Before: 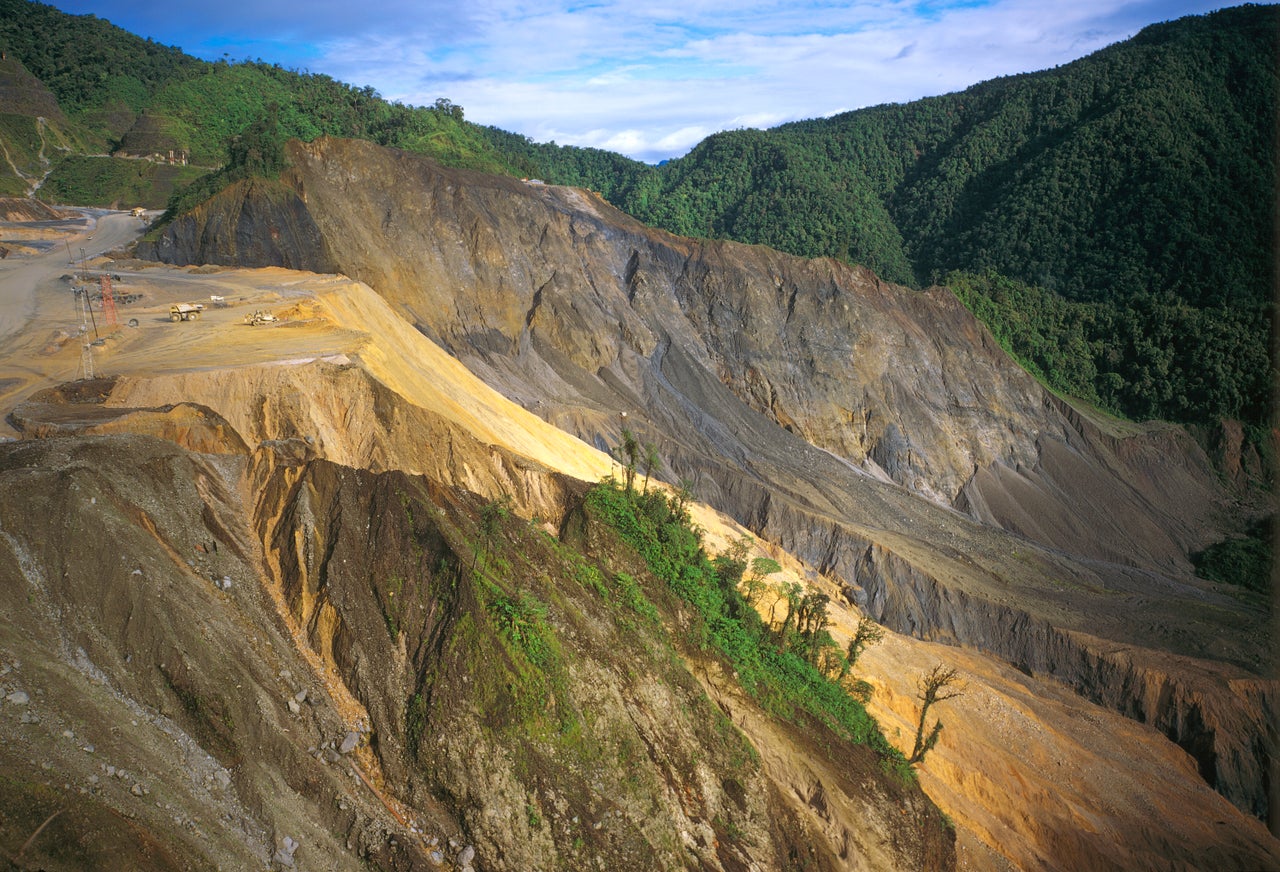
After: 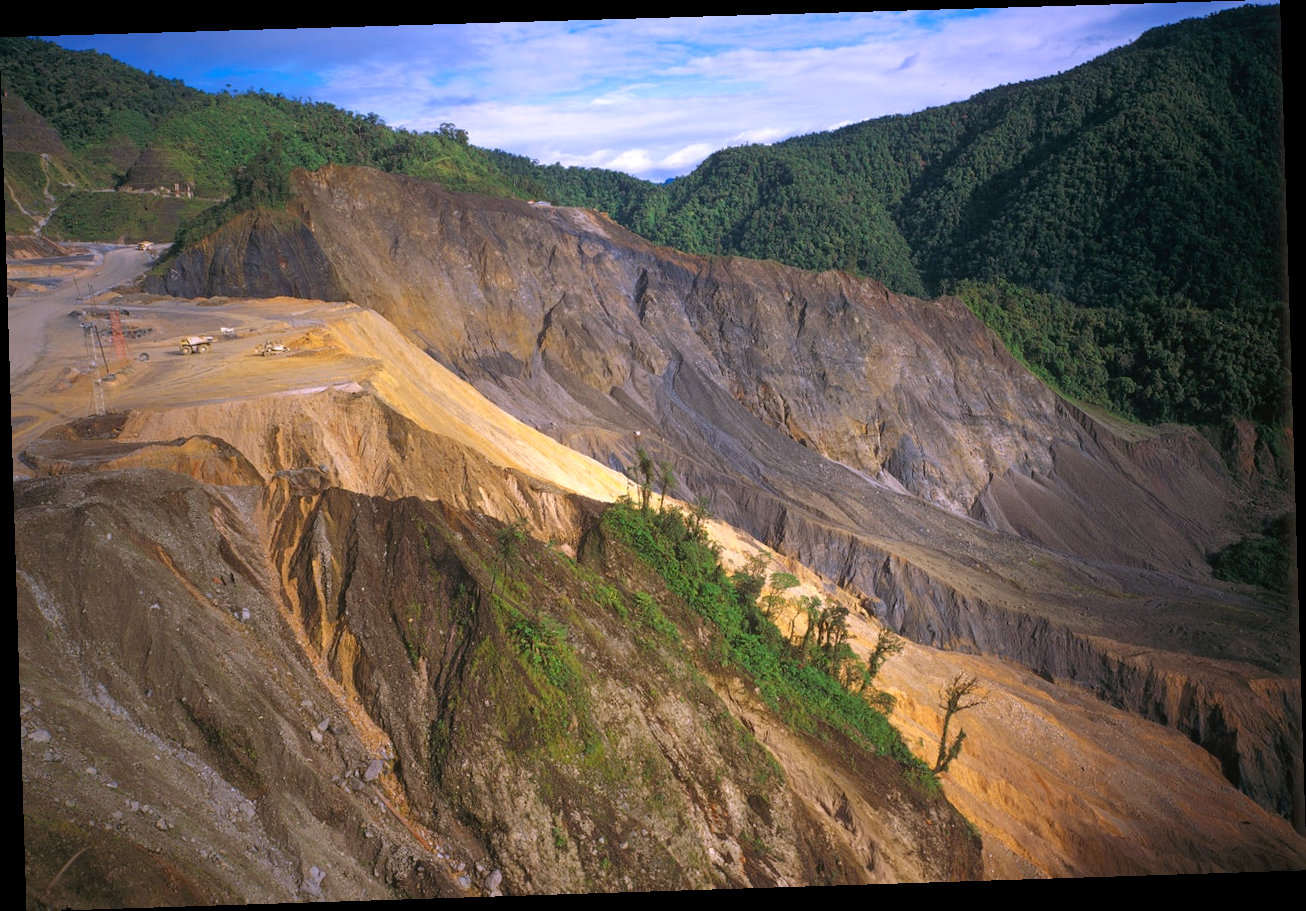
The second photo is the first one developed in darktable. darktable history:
white balance: red 1.066, blue 1.119
base curve: curves: ch0 [(0, 0) (0.74, 0.67) (1, 1)]
rotate and perspective: rotation -1.77°, lens shift (horizontal) 0.004, automatic cropping off
exposure: compensate highlight preservation false
